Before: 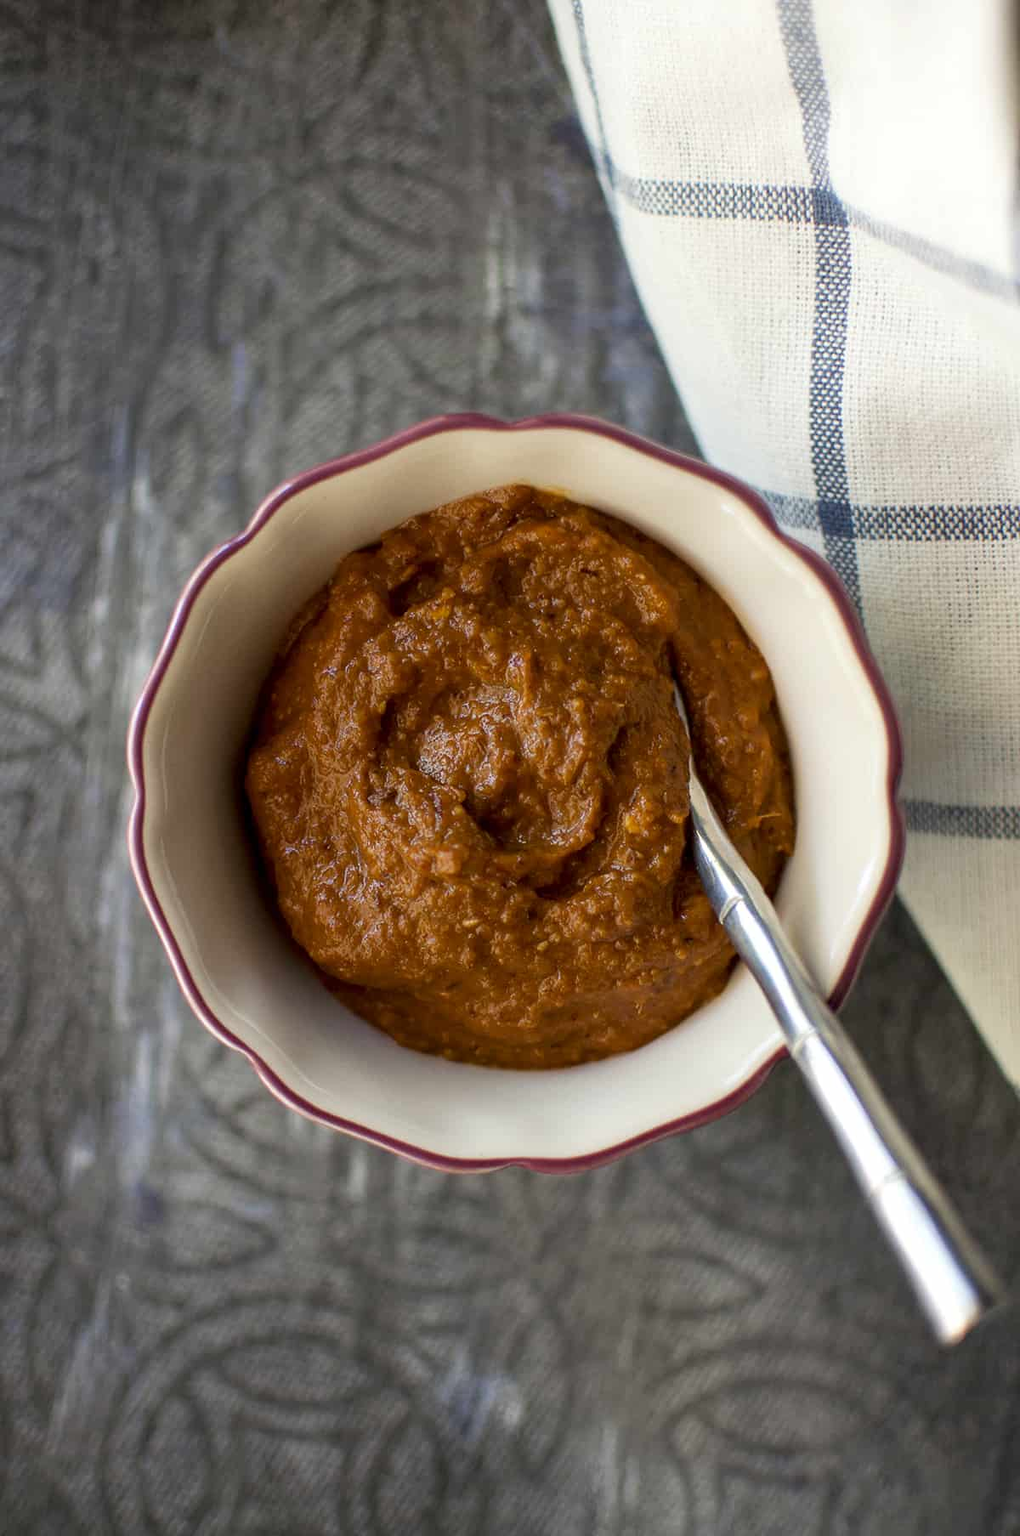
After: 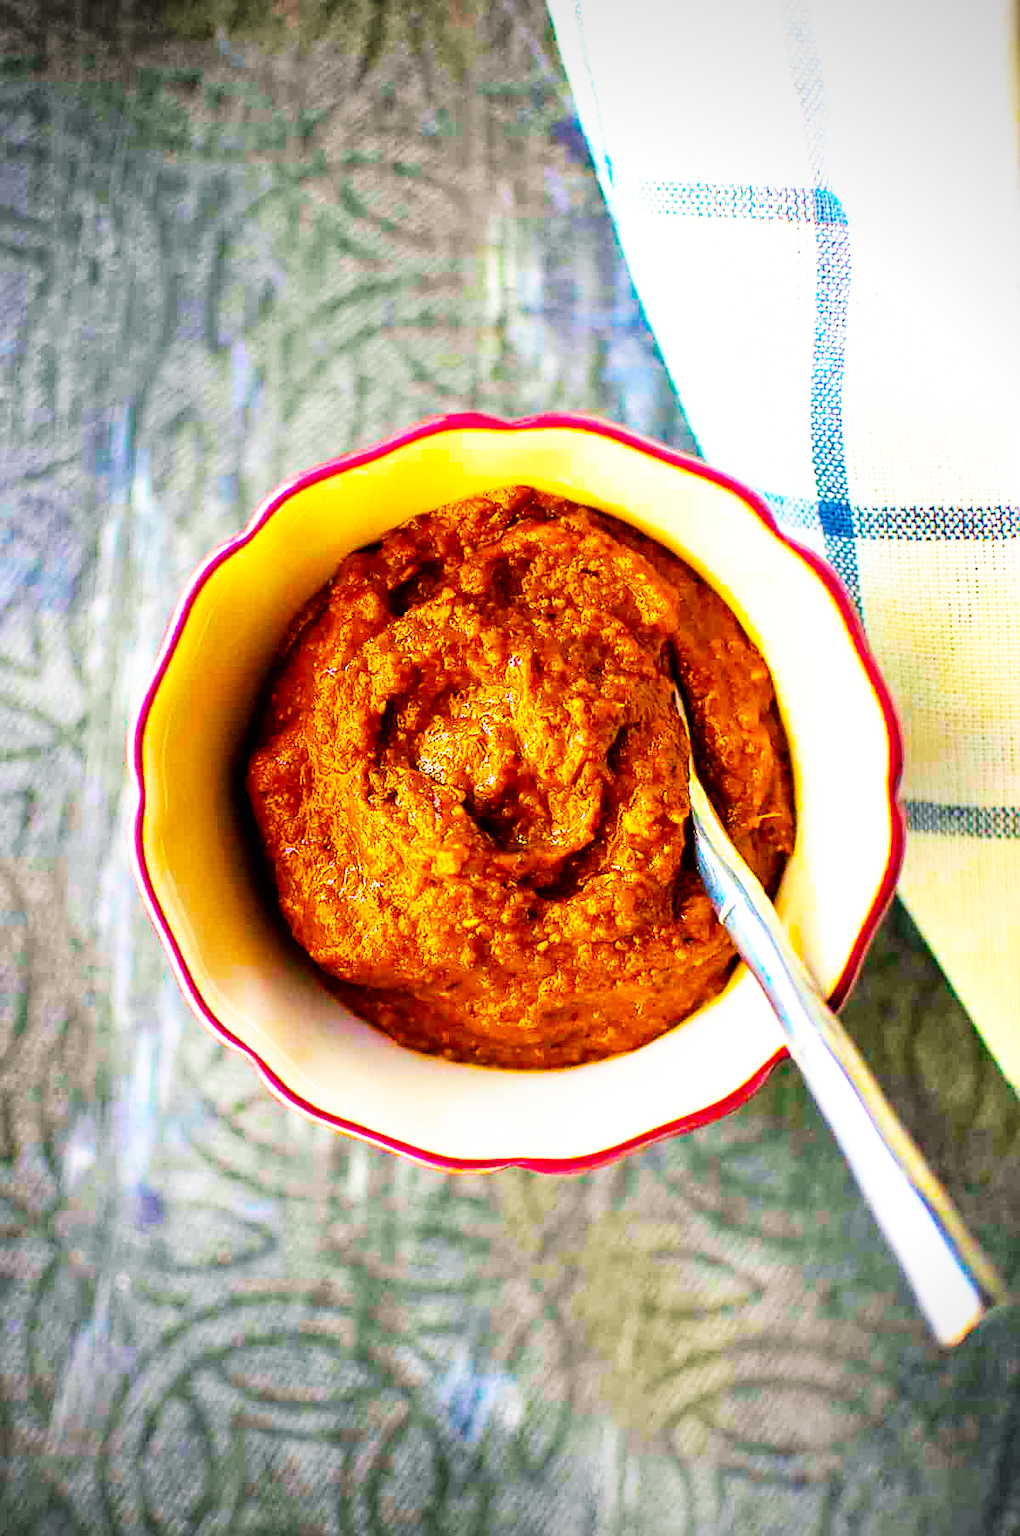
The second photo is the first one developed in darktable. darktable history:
color balance rgb: shadows lift › chroma 2.659%, shadows lift › hue 192.22°, linear chroma grading › highlights 99.041%, linear chroma grading › global chroma 23.657%, perceptual saturation grading › global saturation 29.902%, global vibrance 2.411%
base curve: curves: ch0 [(0, 0) (0.007, 0.004) (0.027, 0.03) (0.046, 0.07) (0.207, 0.54) (0.442, 0.872) (0.673, 0.972) (1, 1)], preserve colors none
exposure: black level correction 0, exposure 0.499 EV, compensate highlight preservation false
sharpen: on, module defaults
color correction: highlights a* 0.014, highlights b* -0.672
vignetting: on, module defaults
tone equalizer: on, module defaults
velvia: strength 9.93%
